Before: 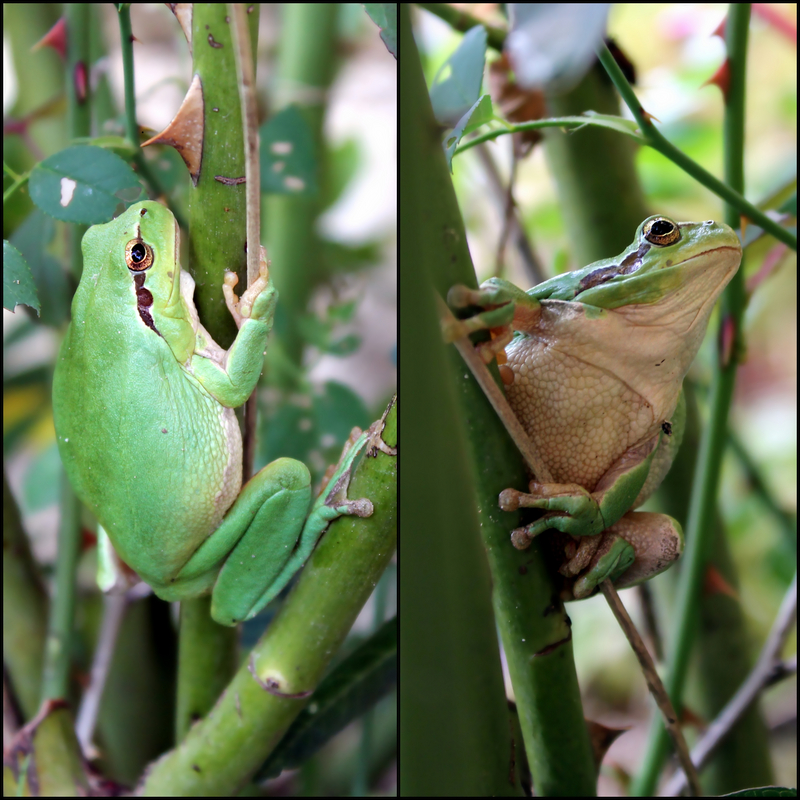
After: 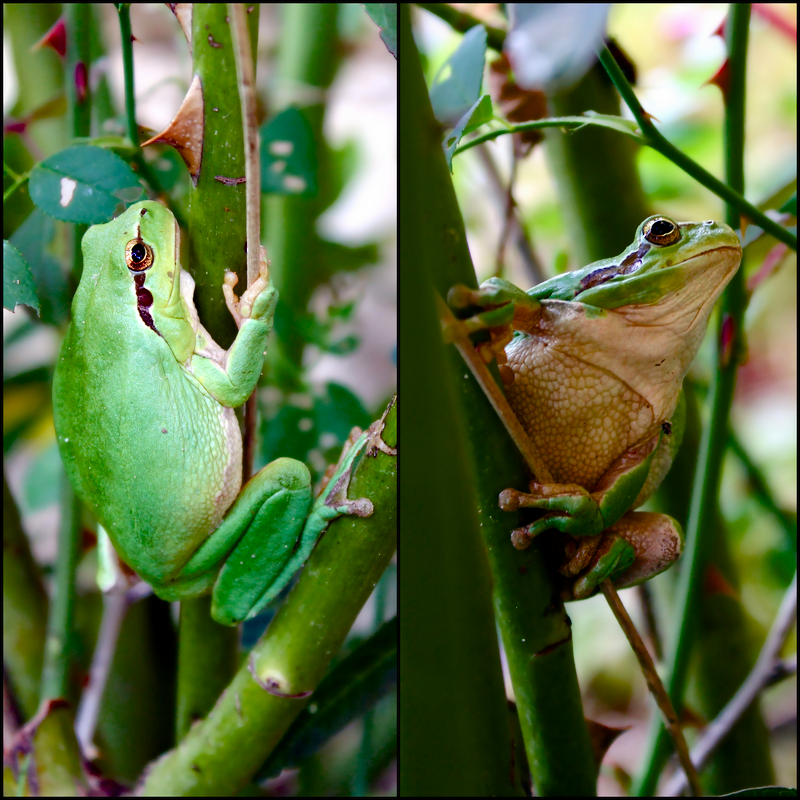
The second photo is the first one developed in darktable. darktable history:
color balance rgb: perceptual saturation grading › global saturation 20%, perceptual saturation grading › highlights -25.309%, perceptual saturation grading › shadows 49.676%, global vibrance 16.354%, saturation formula JzAzBz (2021)
